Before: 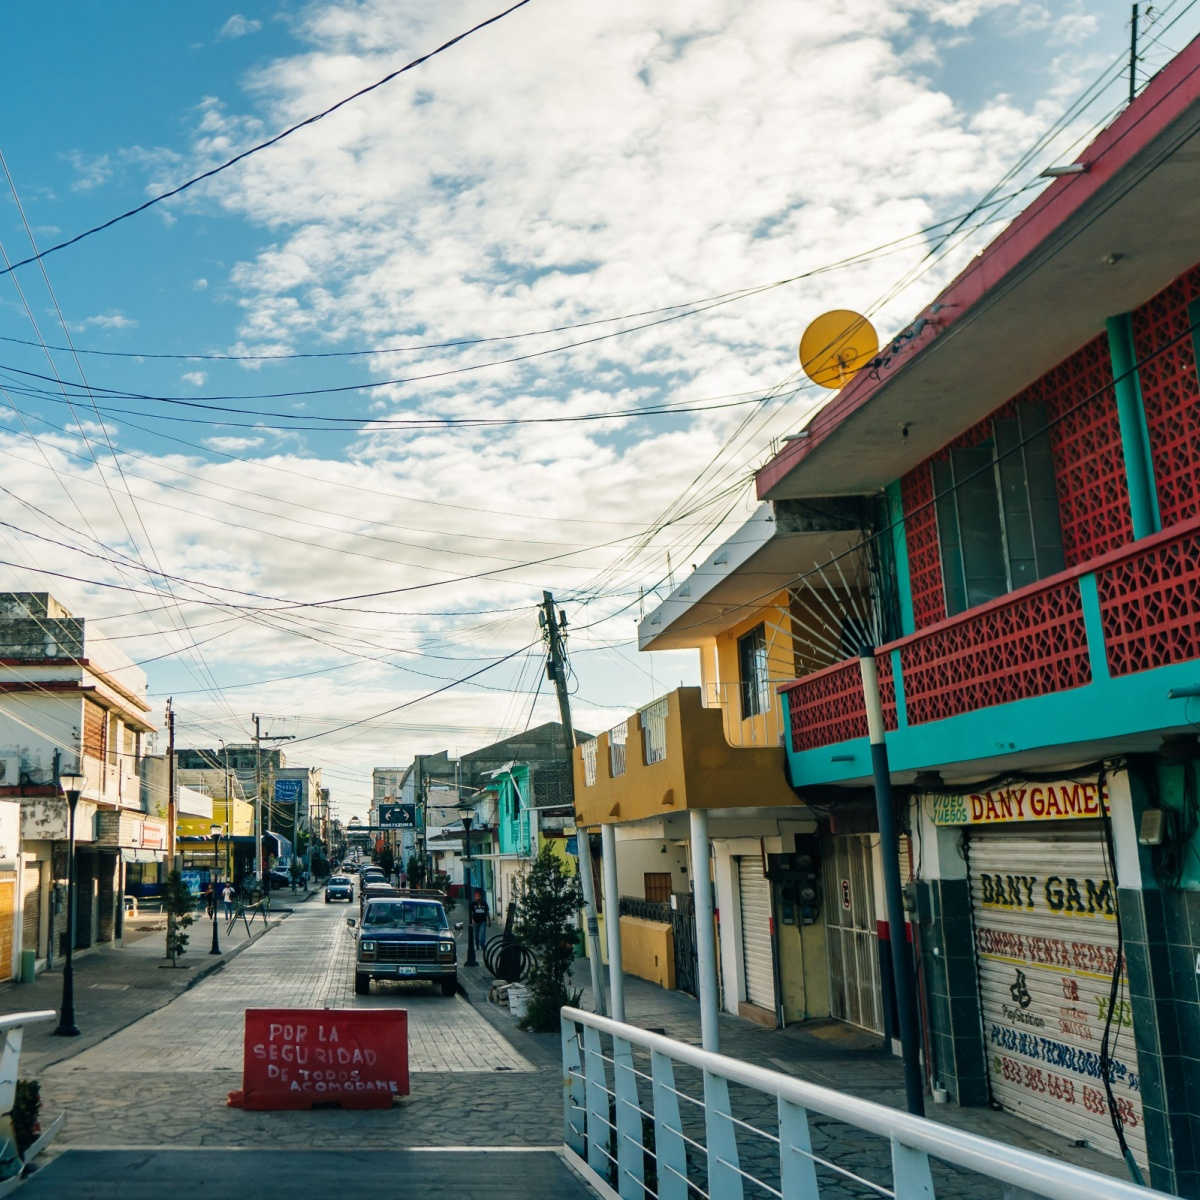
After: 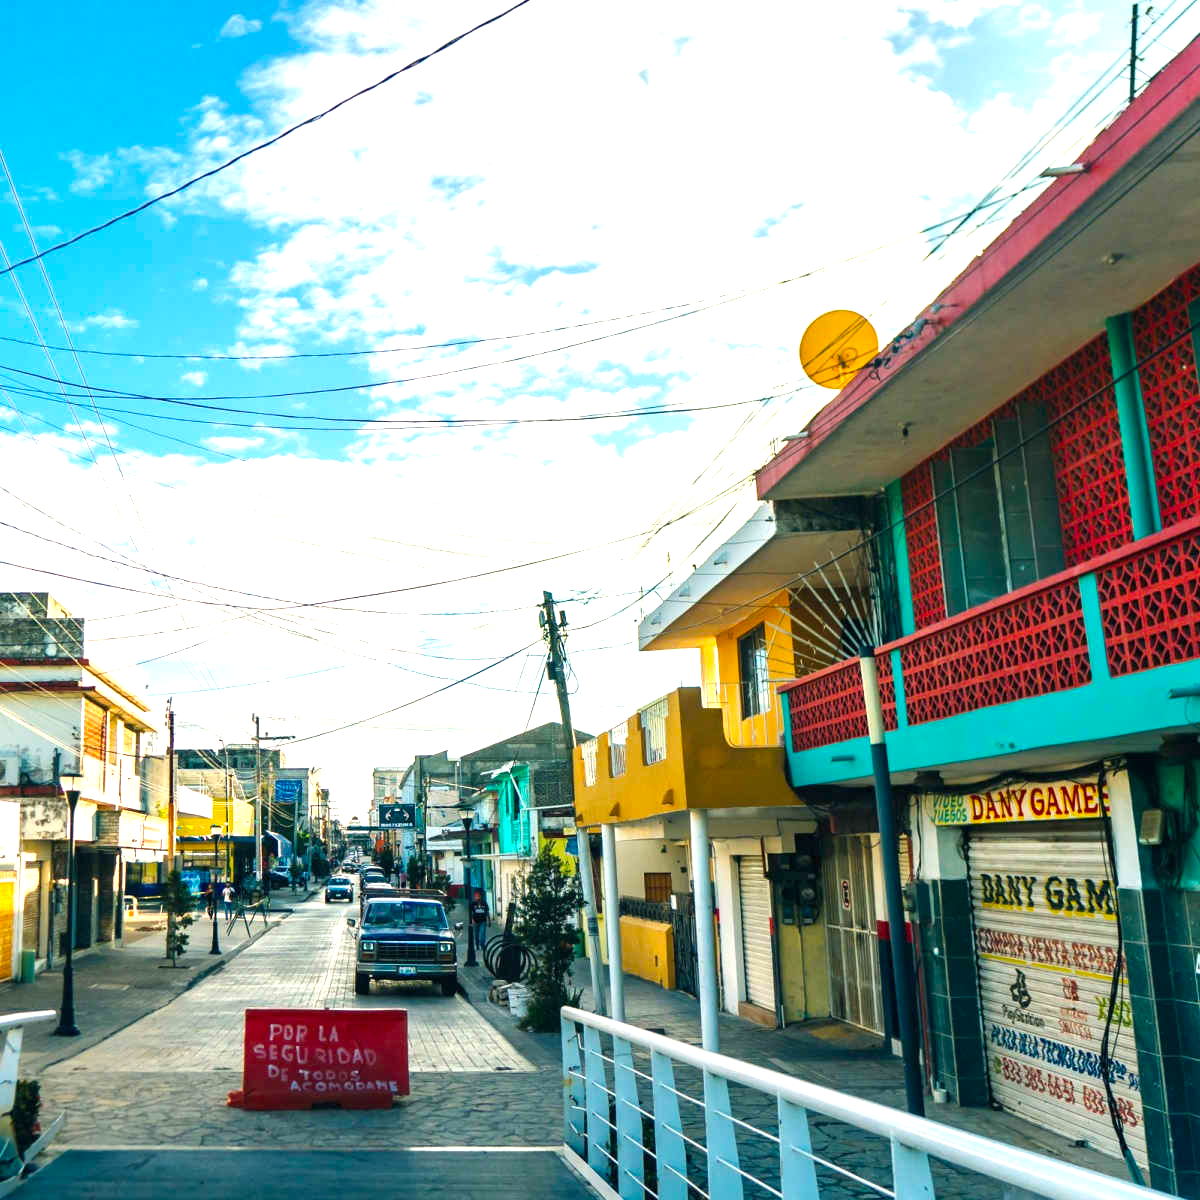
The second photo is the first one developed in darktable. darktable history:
exposure: exposure 0.99 EV, compensate highlight preservation false
color balance rgb: perceptual saturation grading › global saturation 25.123%, global vibrance 20%
